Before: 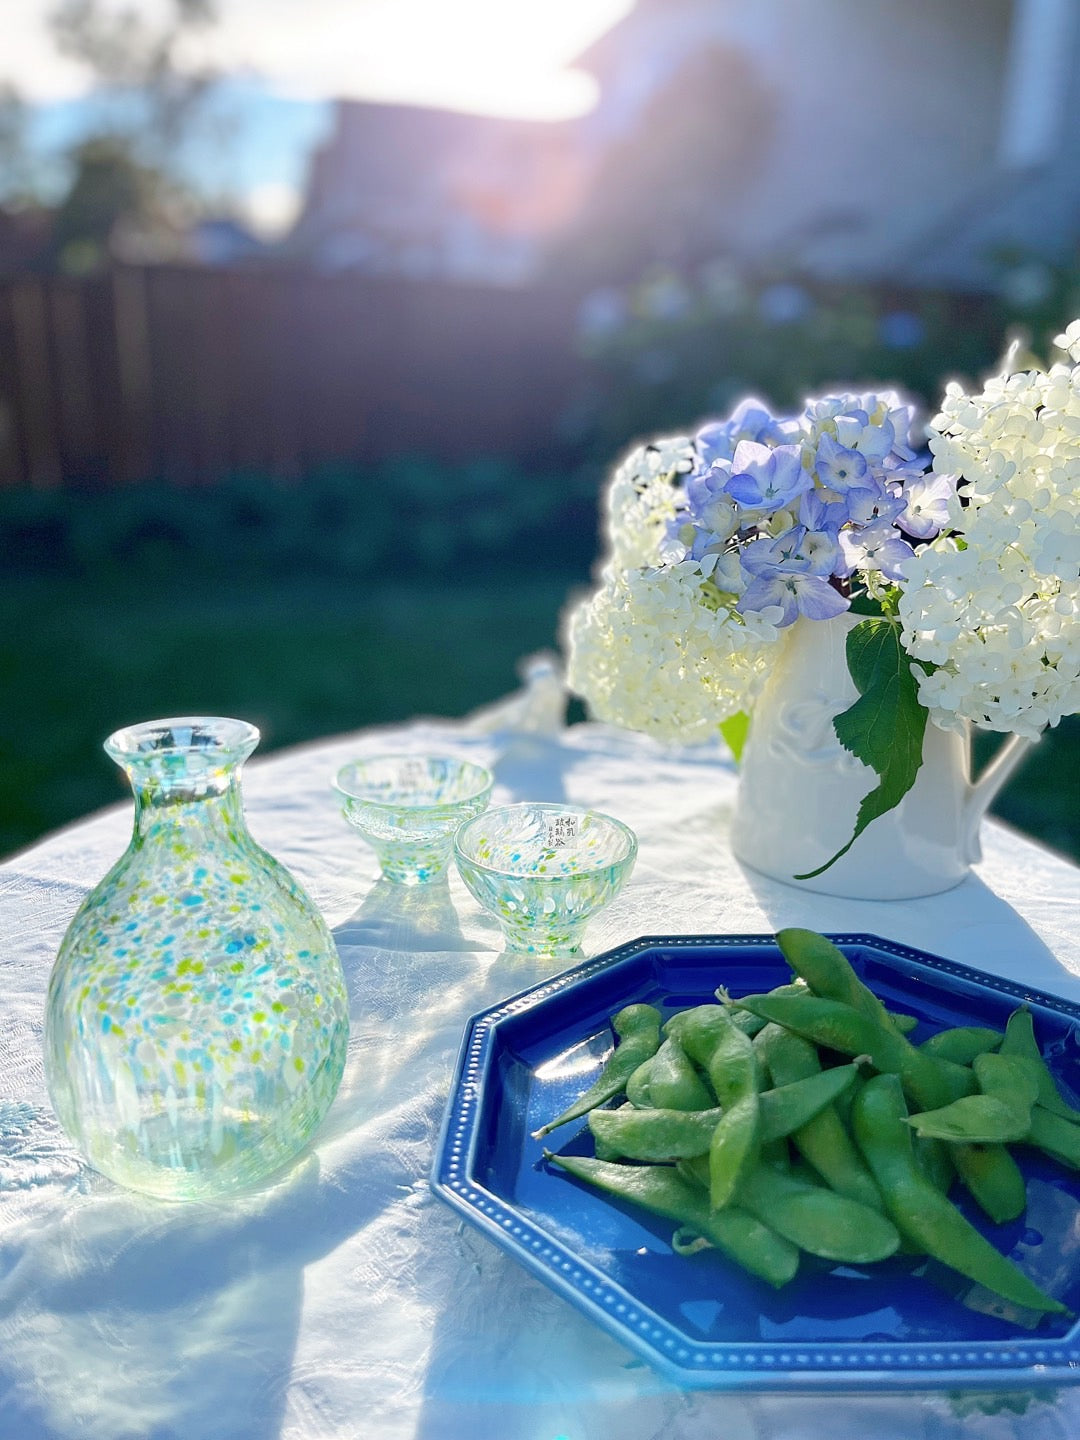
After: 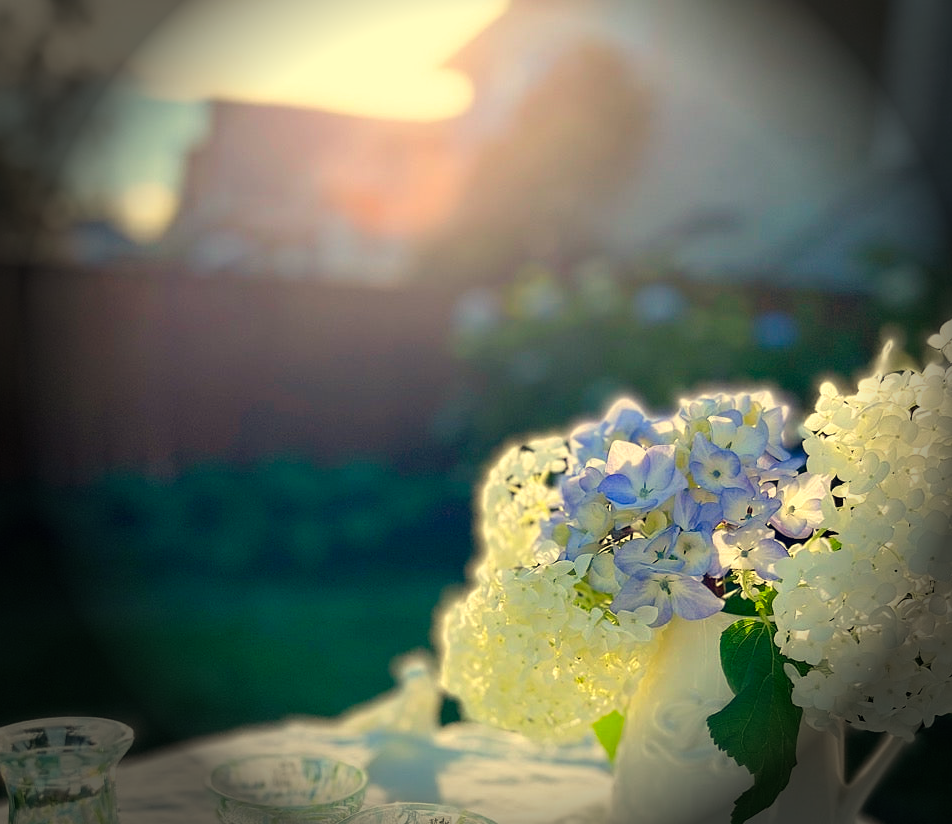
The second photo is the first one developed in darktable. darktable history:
contrast brightness saturation: brightness -0.02, saturation 0.35
tone equalizer: on, module defaults
crop and rotate: left 11.812%, bottom 42.776%
white balance: red 1.08, blue 0.791
vignetting: fall-off start 76.42%, fall-off radius 27.36%, brightness -0.872, center (0.037, -0.09), width/height ratio 0.971
split-toning: shadows › saturation 0.61, highlights › saturation 0.58, balance -28.74, compress 87.36%
